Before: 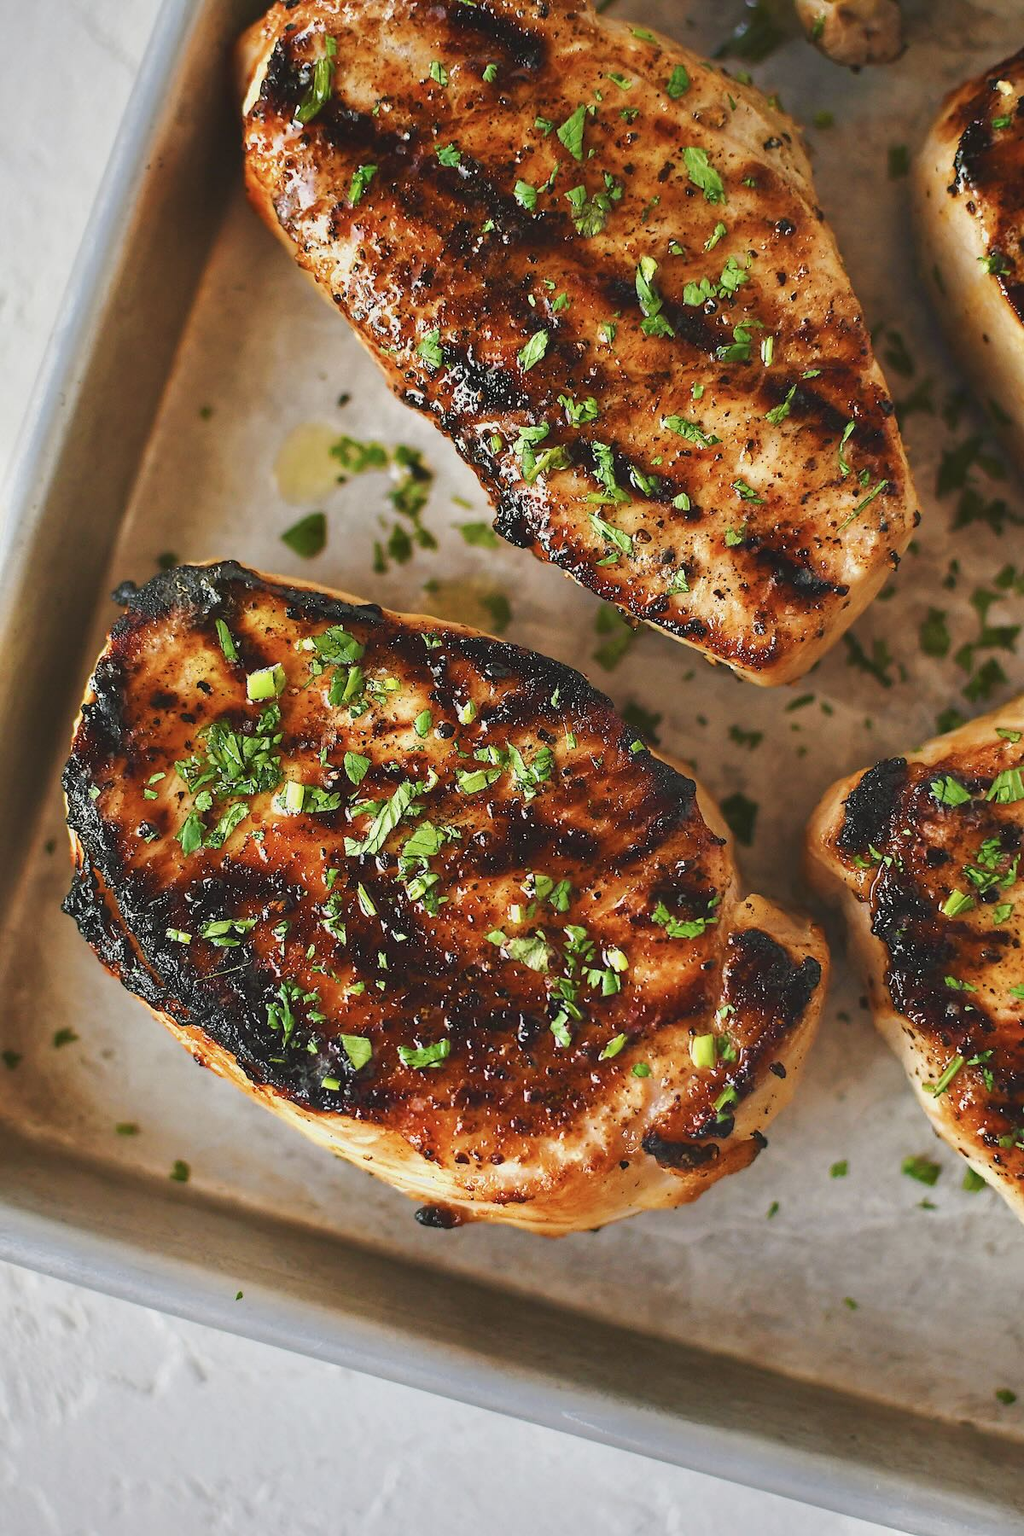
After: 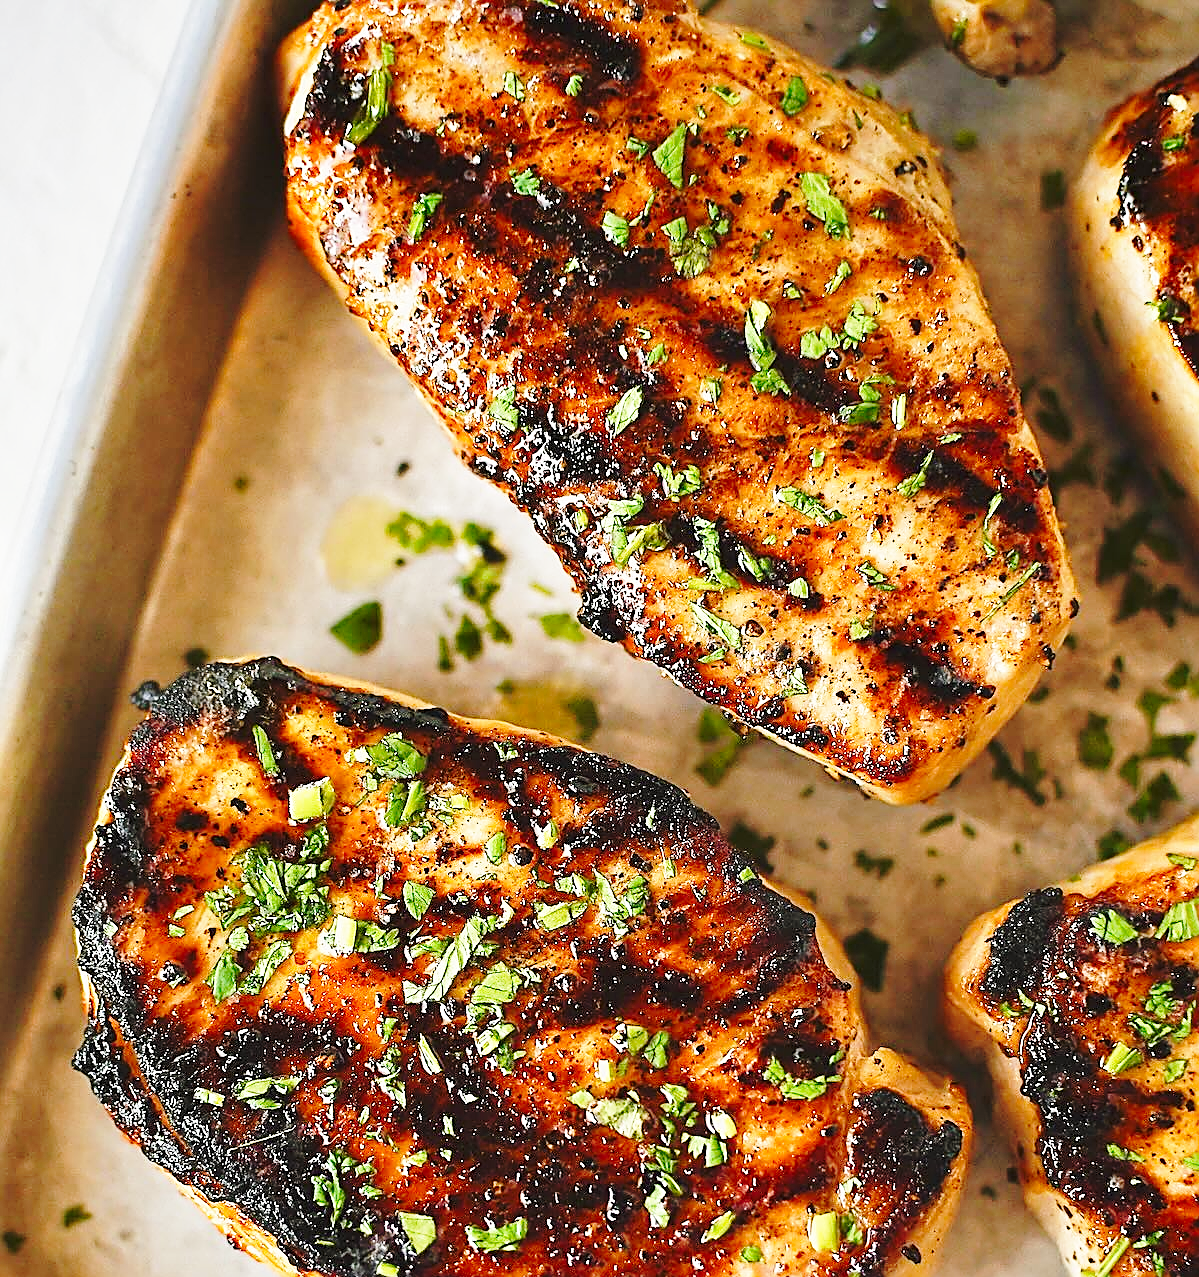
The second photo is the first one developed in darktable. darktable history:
crop: right 0.001%, bottom 29.034%
base curve: curves: ch0 [(0, 0) (0.032, 0.037) (0.105, 0.228) (0.435, 0.76) (0.856, 0.983) (1, 1)], preserve colors none
sharpen: amount 0.902
